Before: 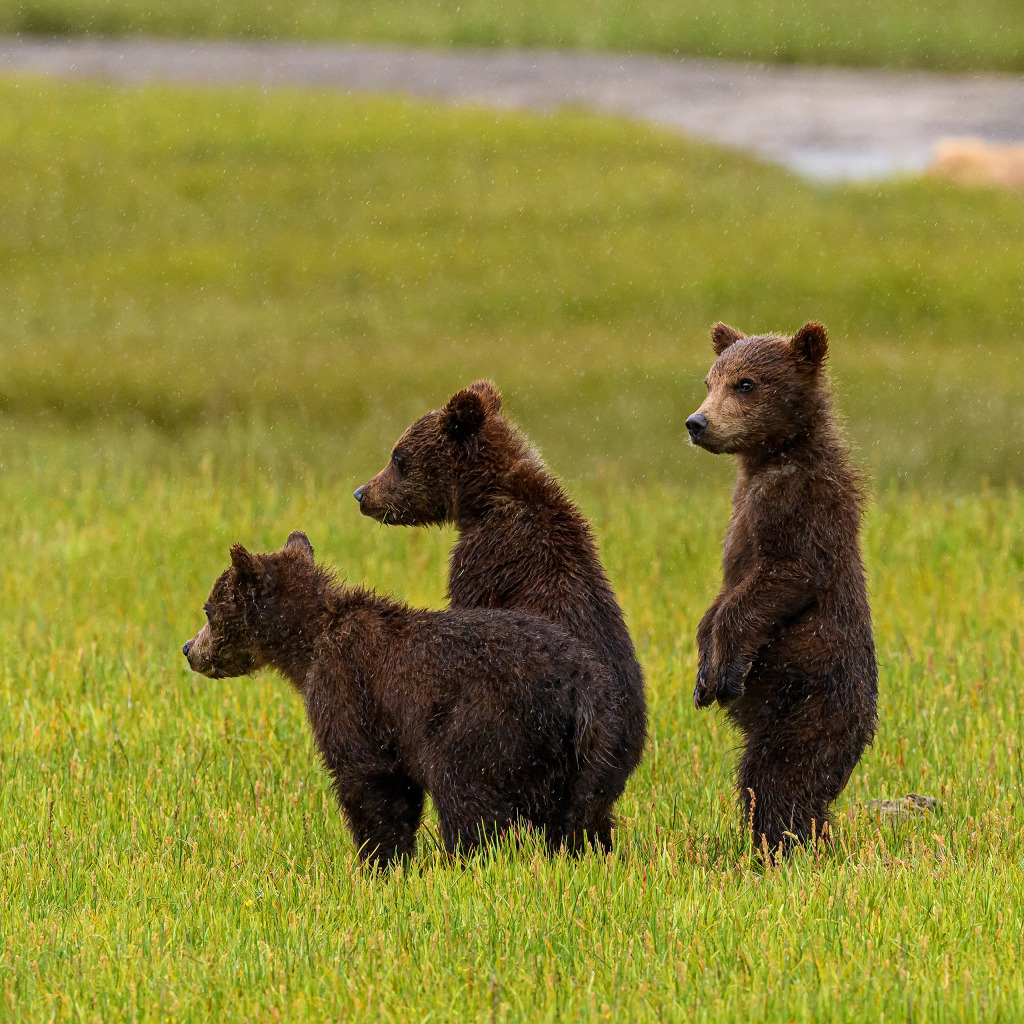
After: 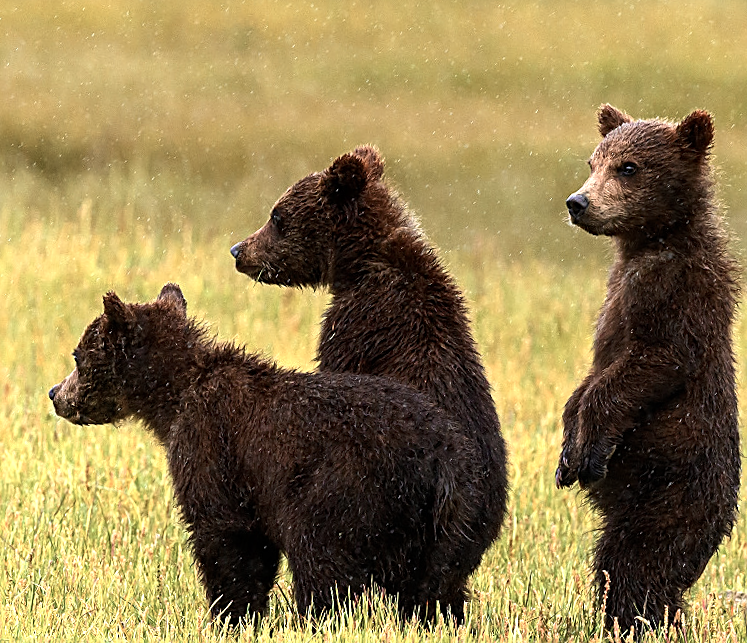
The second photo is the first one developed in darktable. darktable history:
sharpen: on, module defaults
crop and rotate: angle -3.92°, left 9.776%, top 20.999%, right 12.394%, bottom 12.036%
color zones: curves: ch0 [(0, 0.473) (0.001, 0.473) (0.226, 0.548) (0.4, 0.589) (0.525, 0.54) (0.728, 0.403) (0.999, 0.473) (1, 0.473)]; ch1 [(0, 0.619) (0.001, 0.619) (0.234, 0.388) (0.4, 0.372) (0.528, 0.422) (0.732, 0.53) (0.999, 0.619) (1, 0.619)]; ch2 [(0, 0.547) (0.001, 0.547) (0.226, 0.45) (0.4, 0.525) (0.525, 0.585) (0.8, 0.511) (0.999, 0.547) (1, 0.547)]
tone equalizer: -8 EV -0.768 EV, -7 EV -0.71 EV, -6 EV -0.598 EV, -5 EV -0.419 EV, -3 EV 0.386 EV, -2 EV 0.6 EV, -1 EV 0.697 EV, +0 EV 0.735 EV, edges refinement/feathering 500, mask exposure compensation -1.57 EV, preserve details guided filter
